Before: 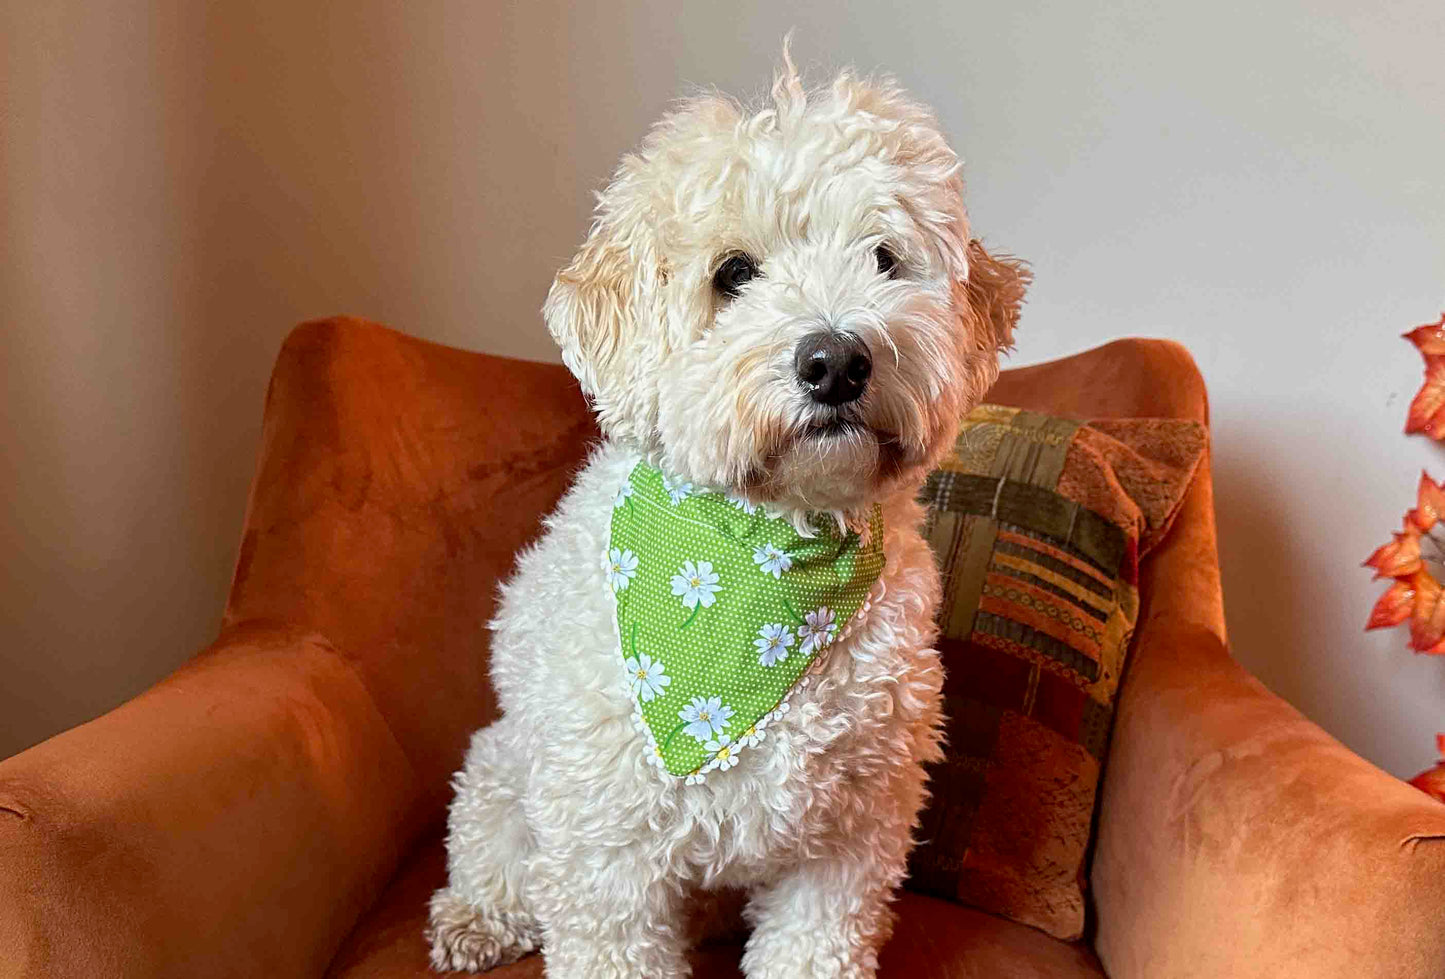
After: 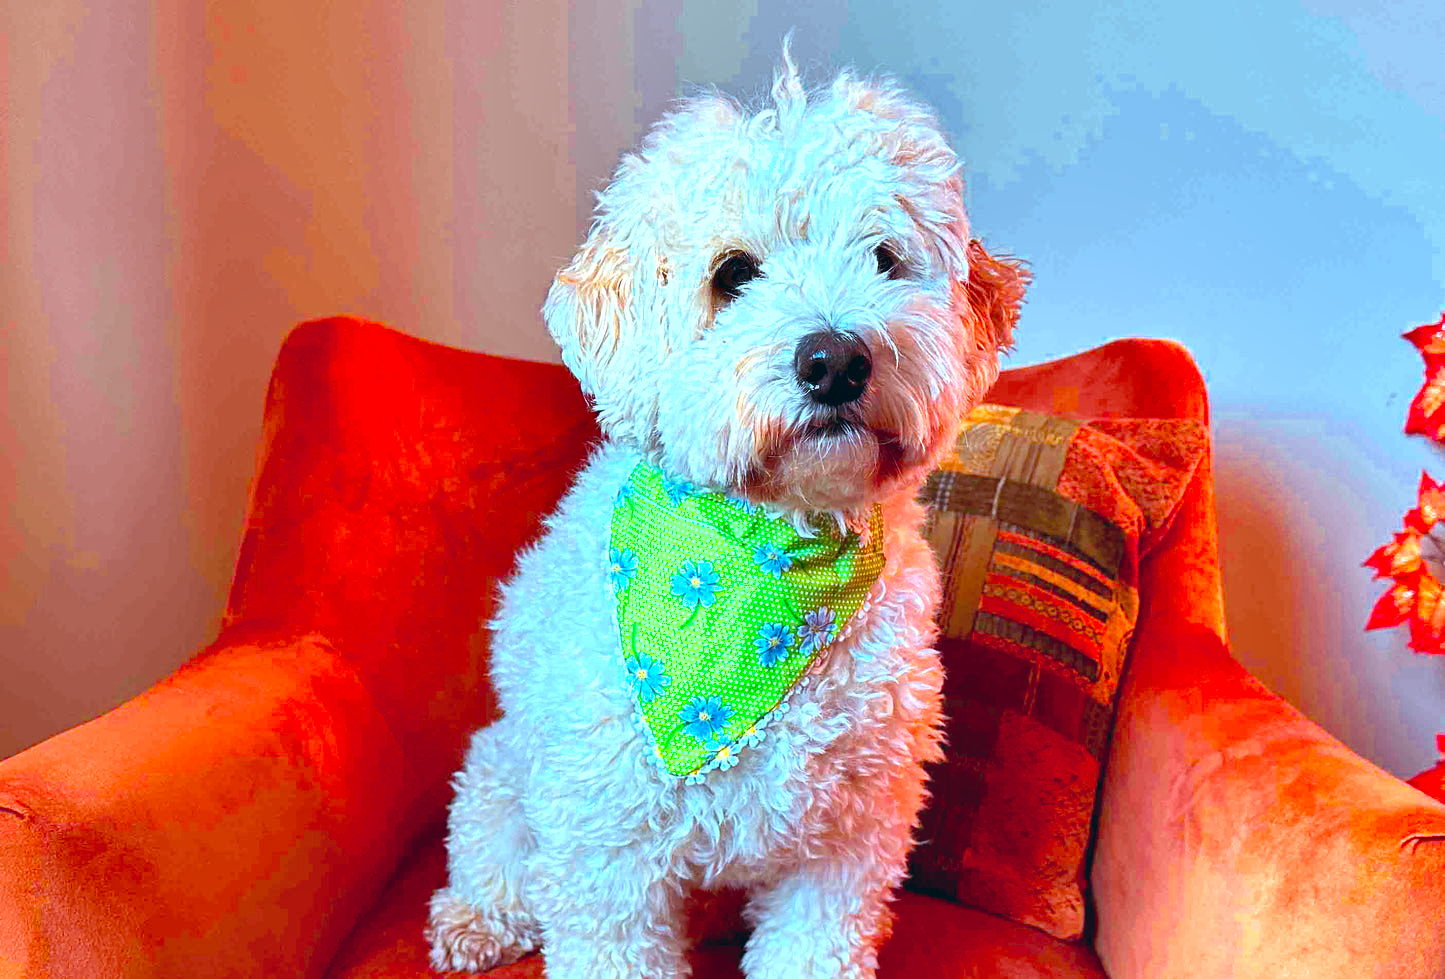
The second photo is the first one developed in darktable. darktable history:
color balance: lift [1.003, 0.993, 1.001, 1.007], gamma [1.018, 1.072, 0.959, 0.928], gain [0.974, 0.873, 1.031, 1.127]
shadows and highlights: white point adjustment 0.05, highlights color adjustment 55.9%, soften with gaussian
color calibration: output R [1.422, -0.35, -0.252, 0], output G [-0.238, 1.259, -0.084, 0], output B [-0.081, -0.196, 1.58, 0], output brightness [0.49, 0.671, -0.57, 0], illuminant same as pipeline (D50), adaptation none (bypass), saturation algorithm version 1 (2020)
